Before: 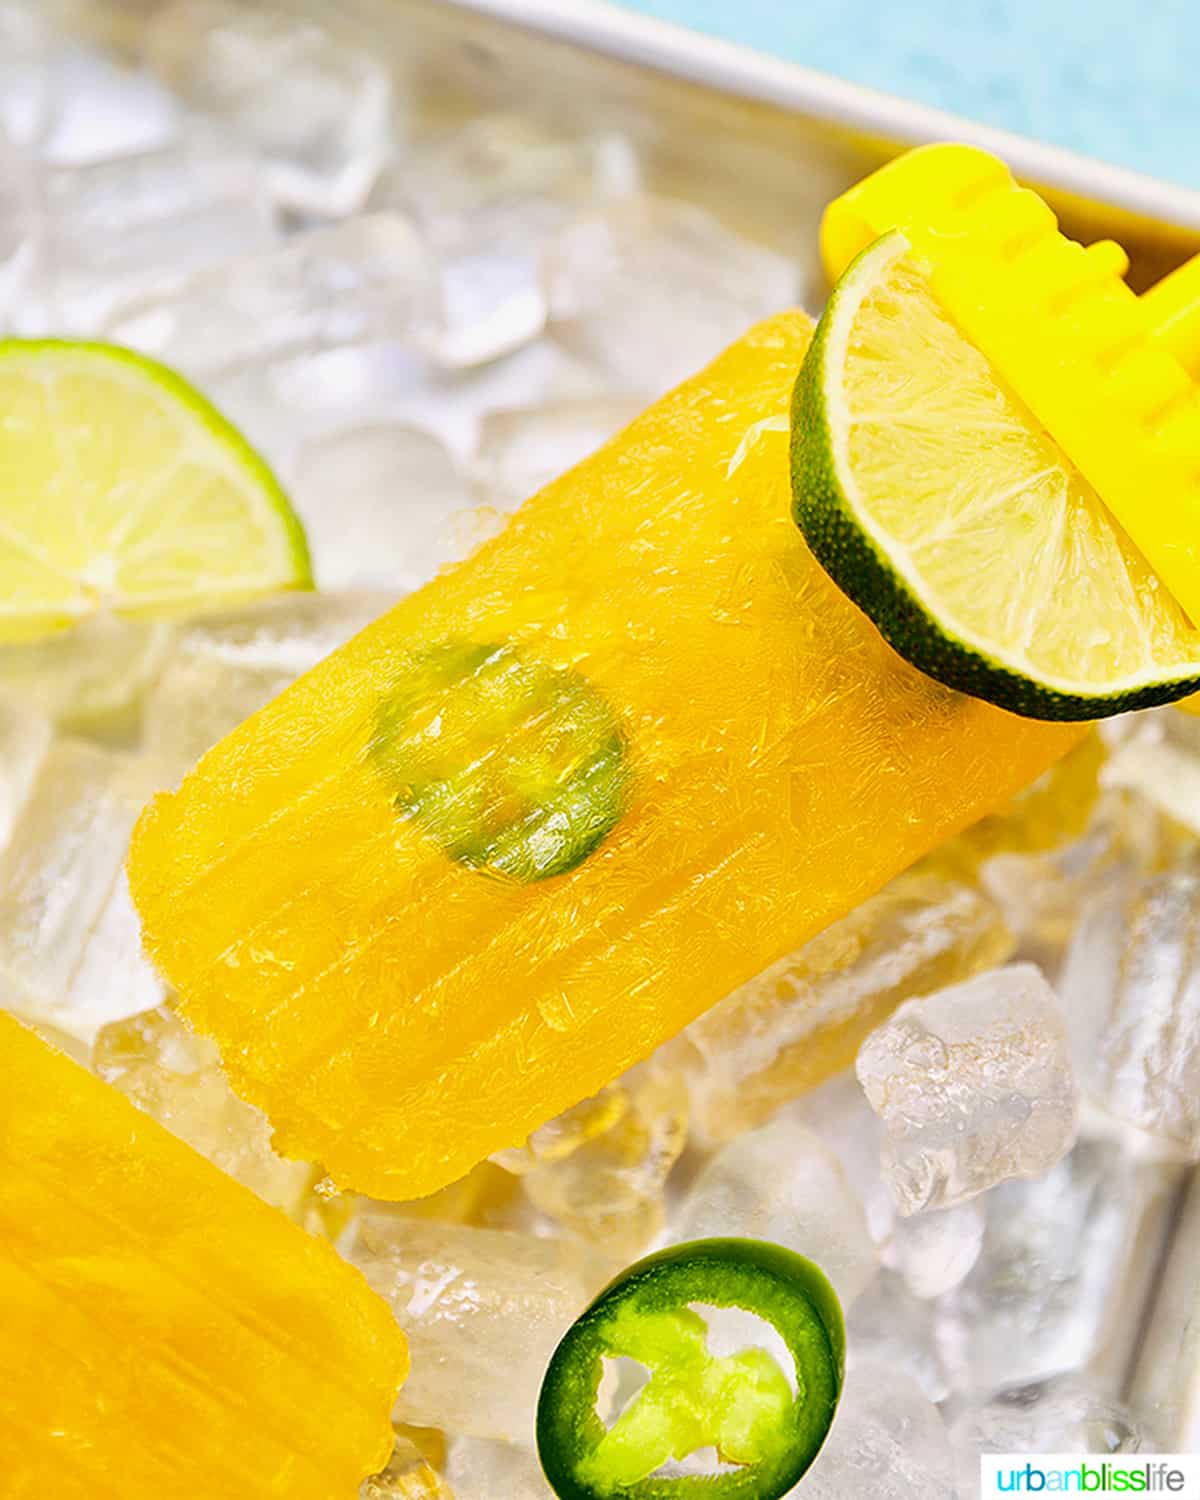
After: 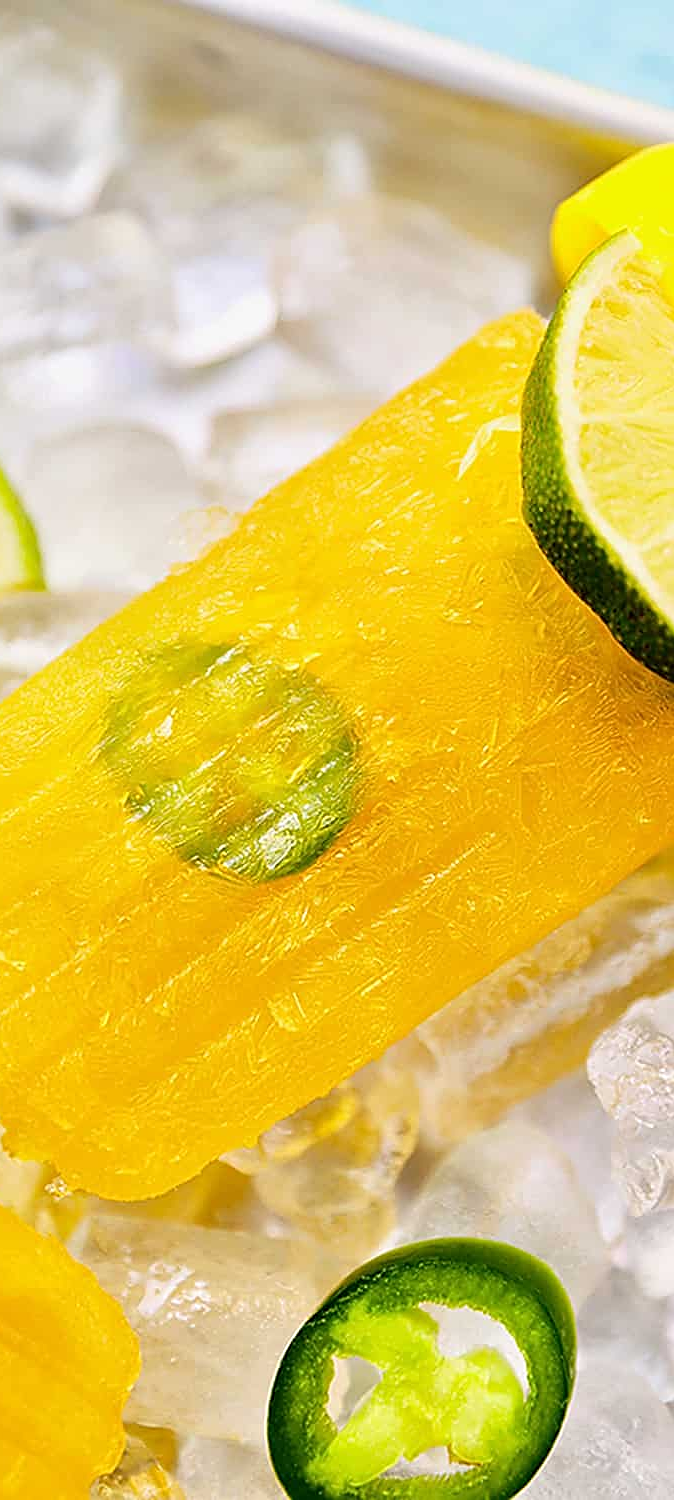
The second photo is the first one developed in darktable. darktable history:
sharpen: on, module defaults
crop and rotate: left 22.417%, right 21.415%
